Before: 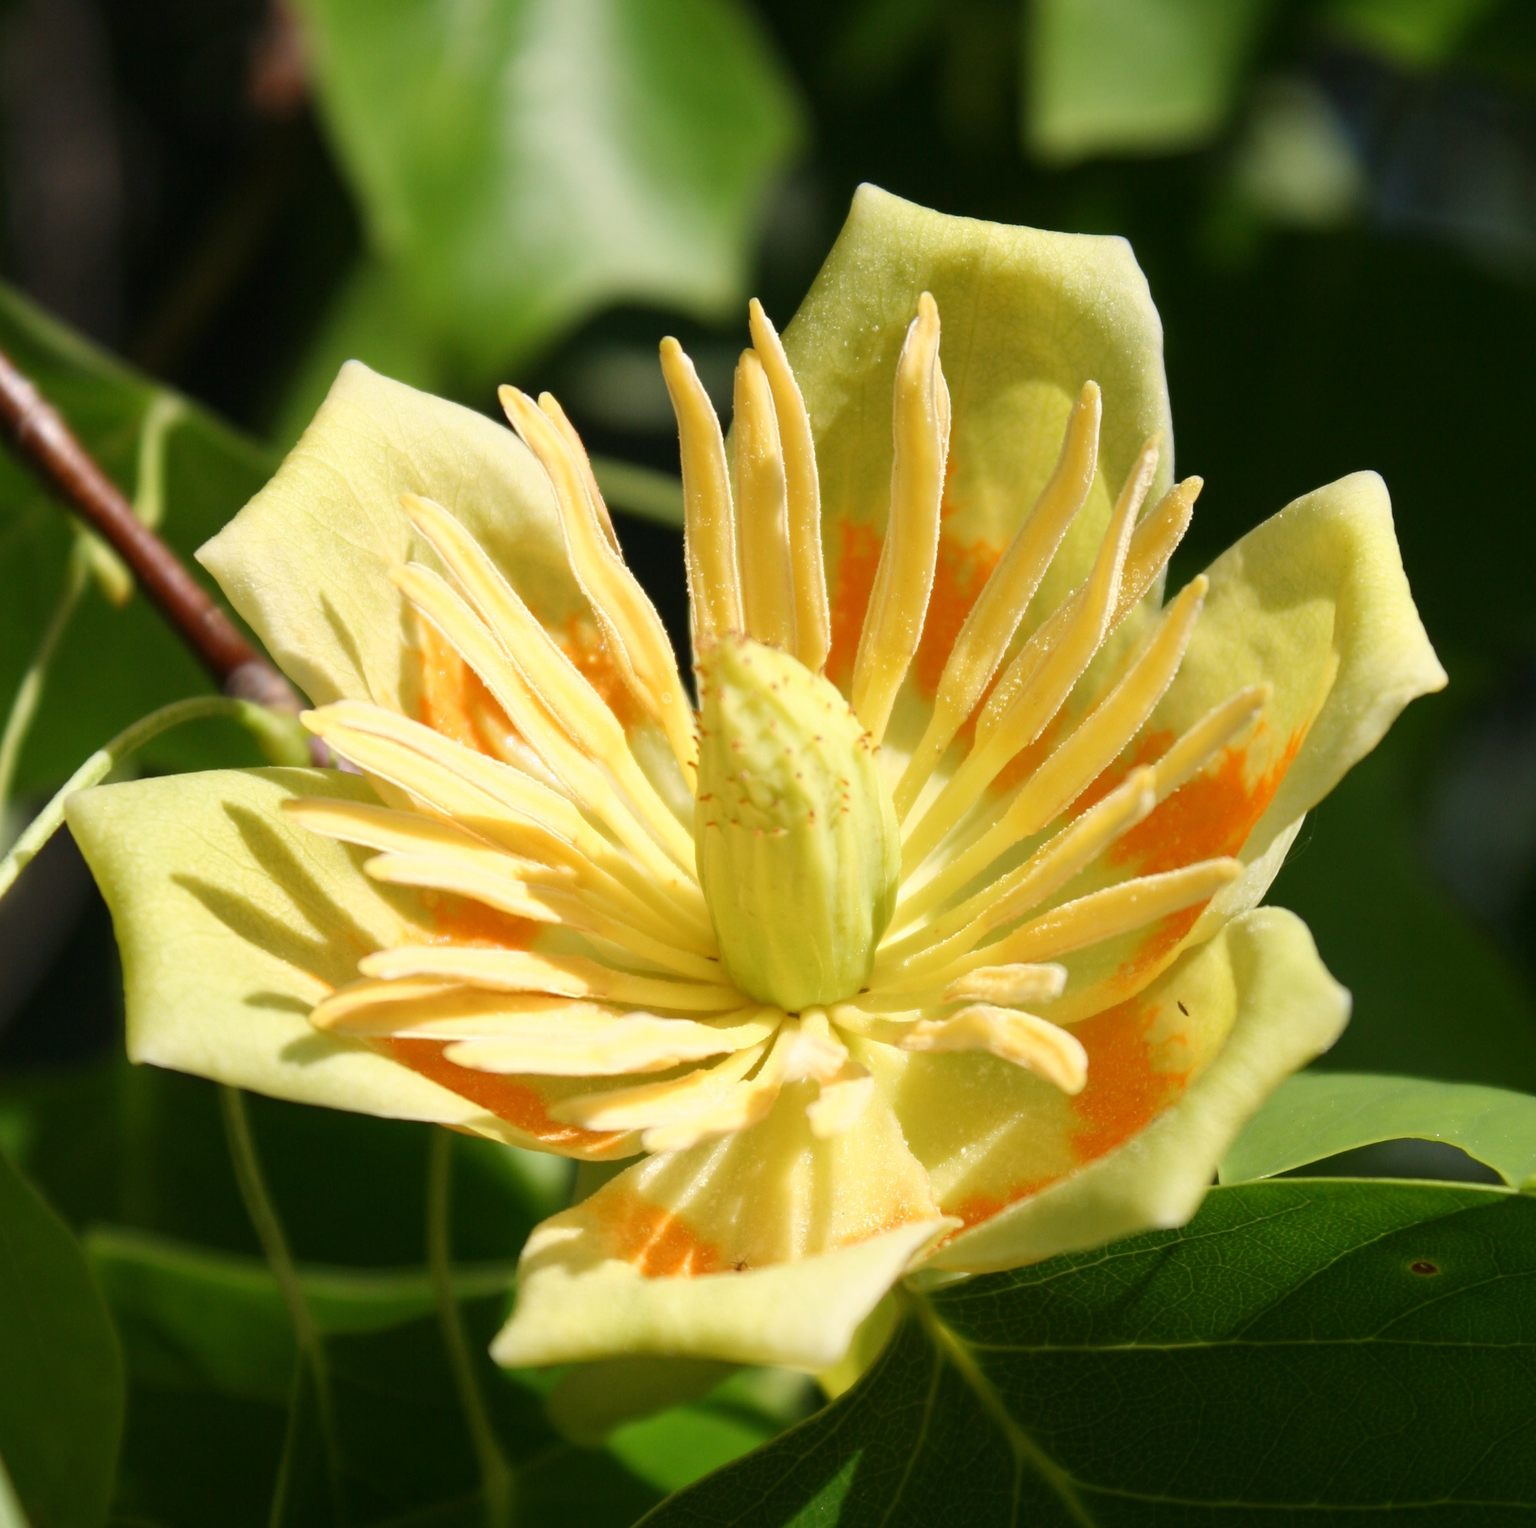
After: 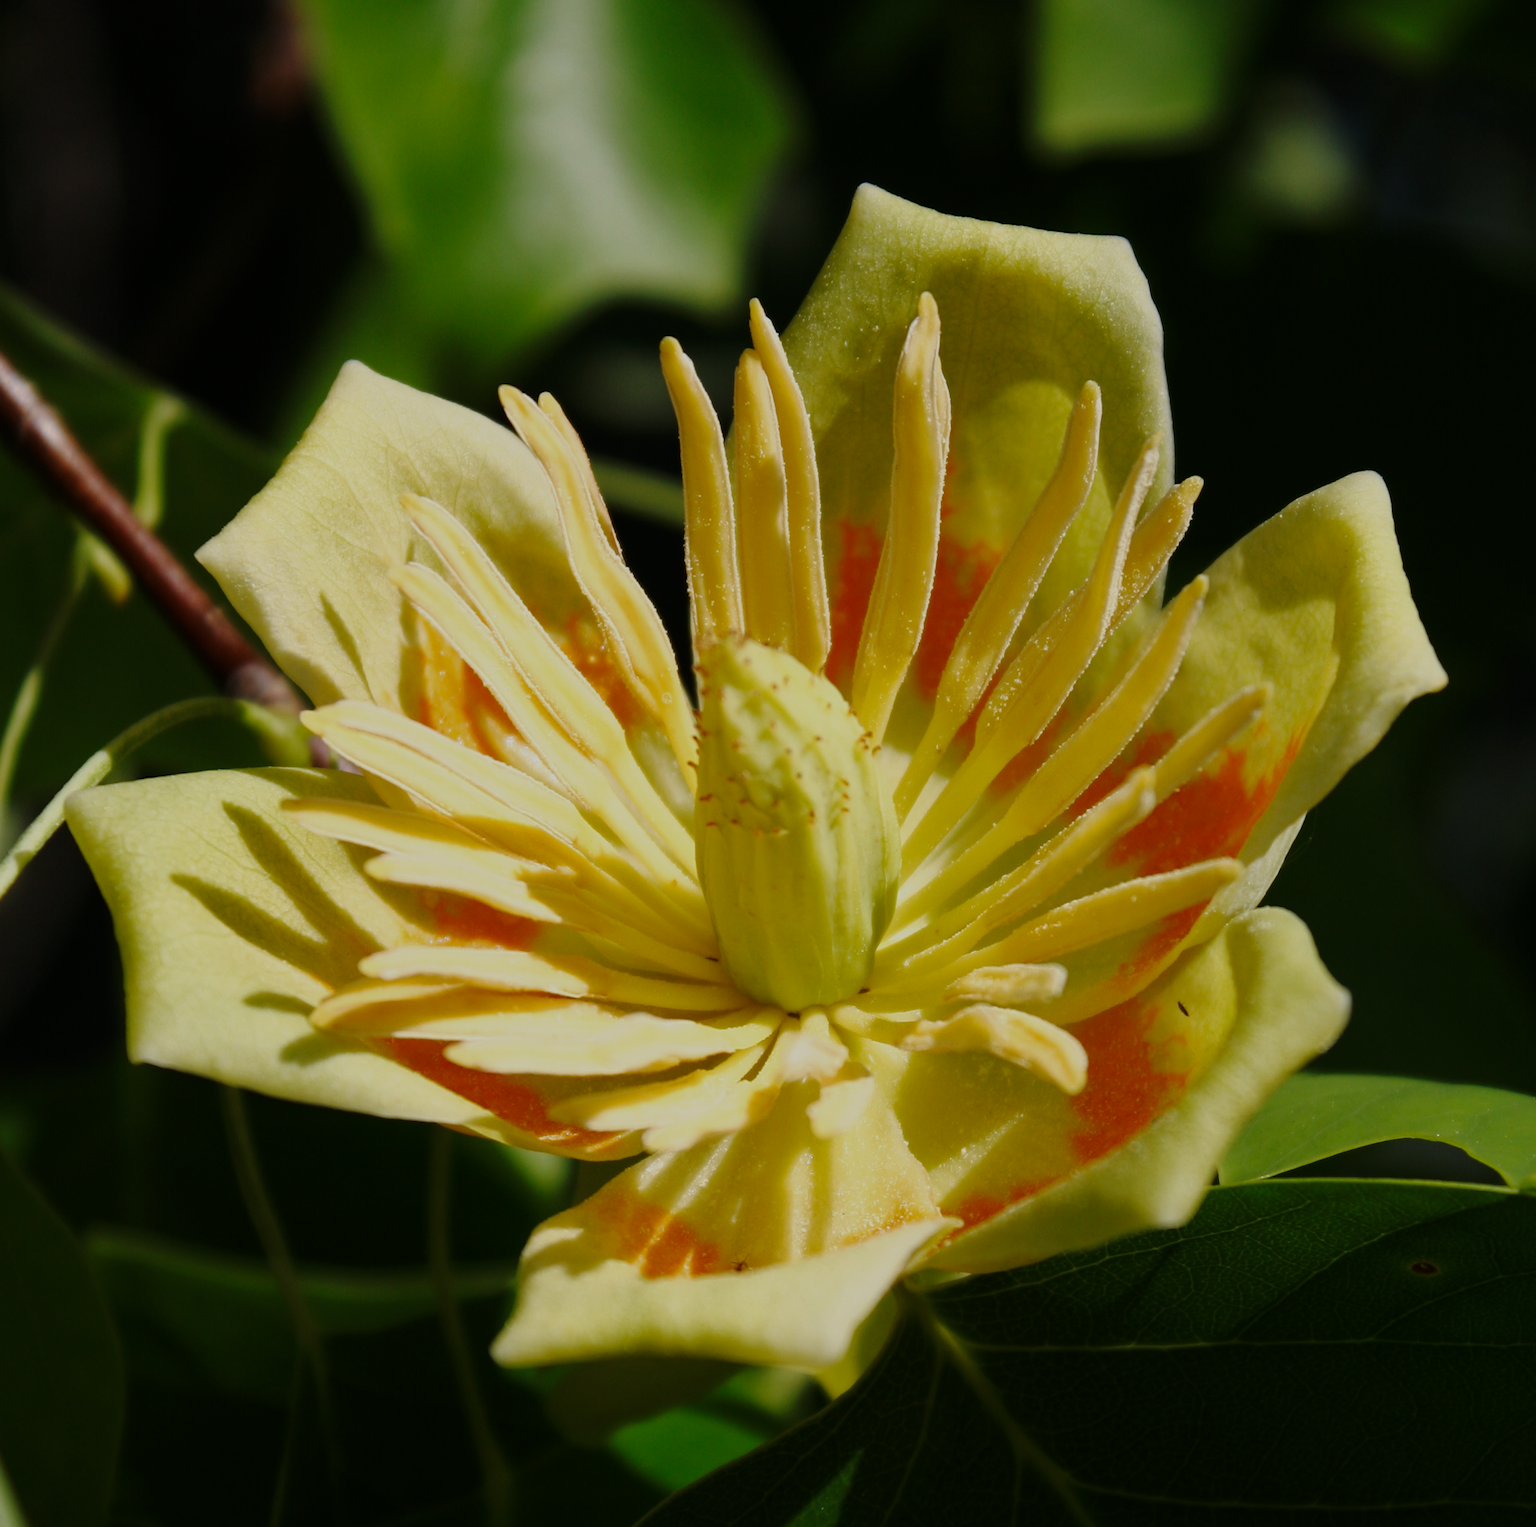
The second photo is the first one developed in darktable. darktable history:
tone equalizer: -8 EV -1.99 EV, -7 EV -1.96 EV, -6 EV -1.99 EV, -5 EV -1.97 EV, -4 EV -1.97 EV, -3 EV -1.98 EV, -2 EV -1.99 EV, -1 EV -1.61 EV, +0 EV -1.99 EV, edges refinement/feathering 500, mask exposure compensation -1.57 EV, preserve details no
base curve: curves: ch0 [(0, 0) (0.028, 0.03) (0.121, 0.232) (0.46, 0.748) (0.859, 0.968) (1, 1)], preserve colors none
